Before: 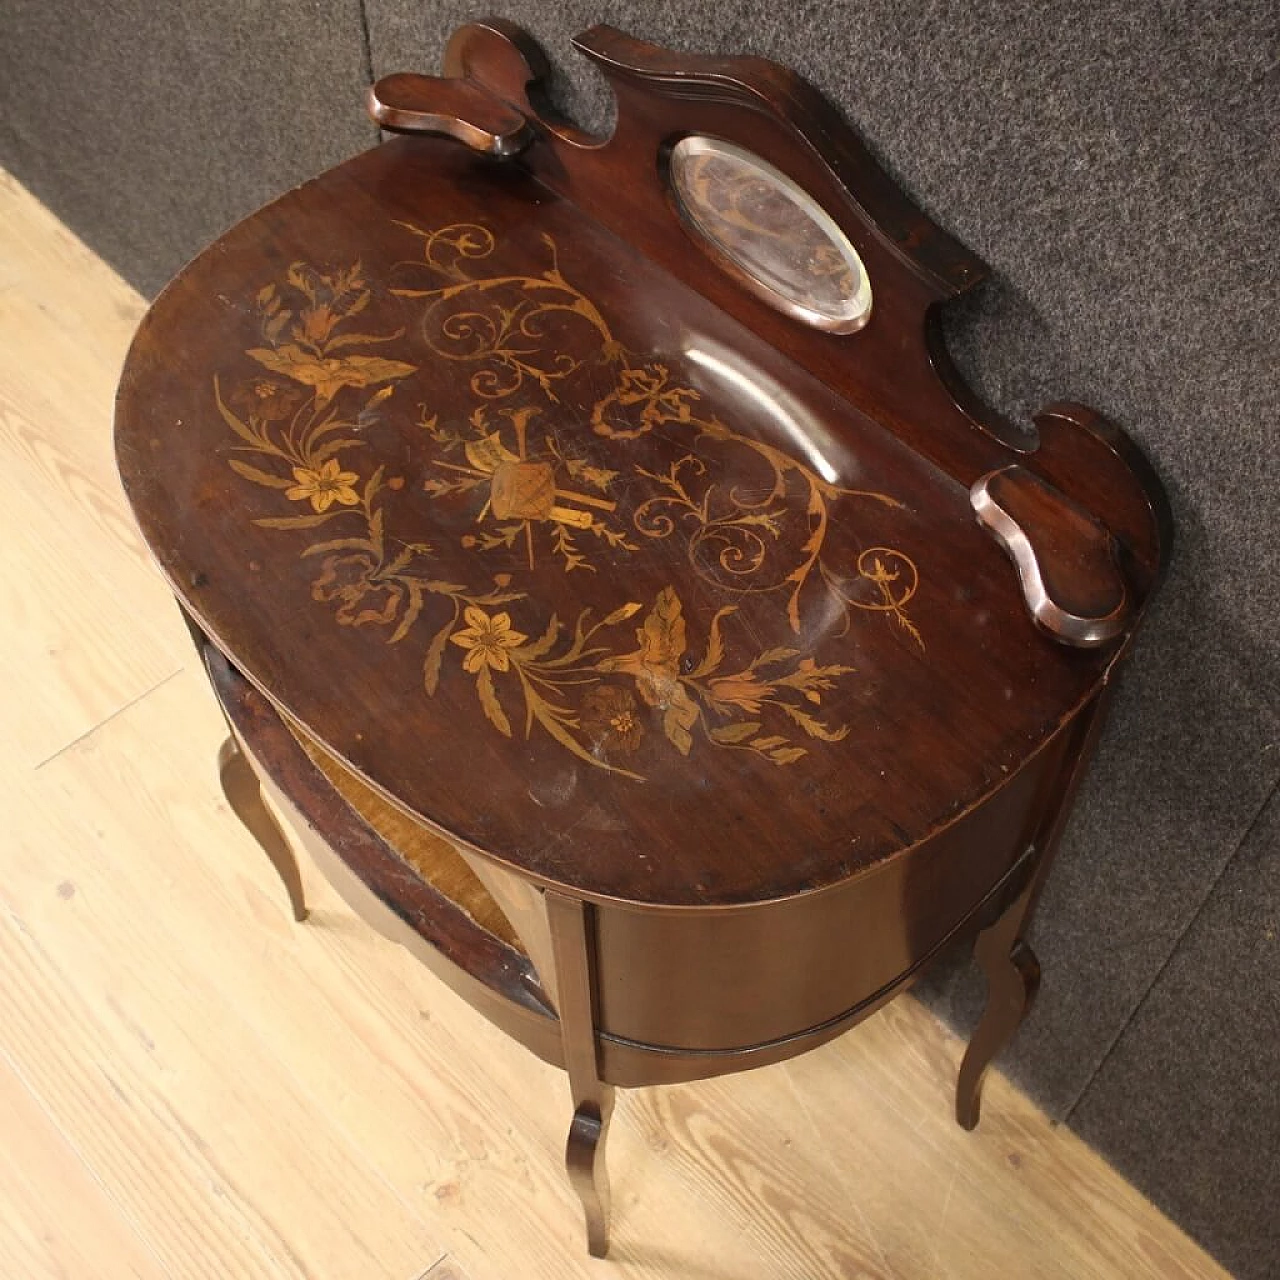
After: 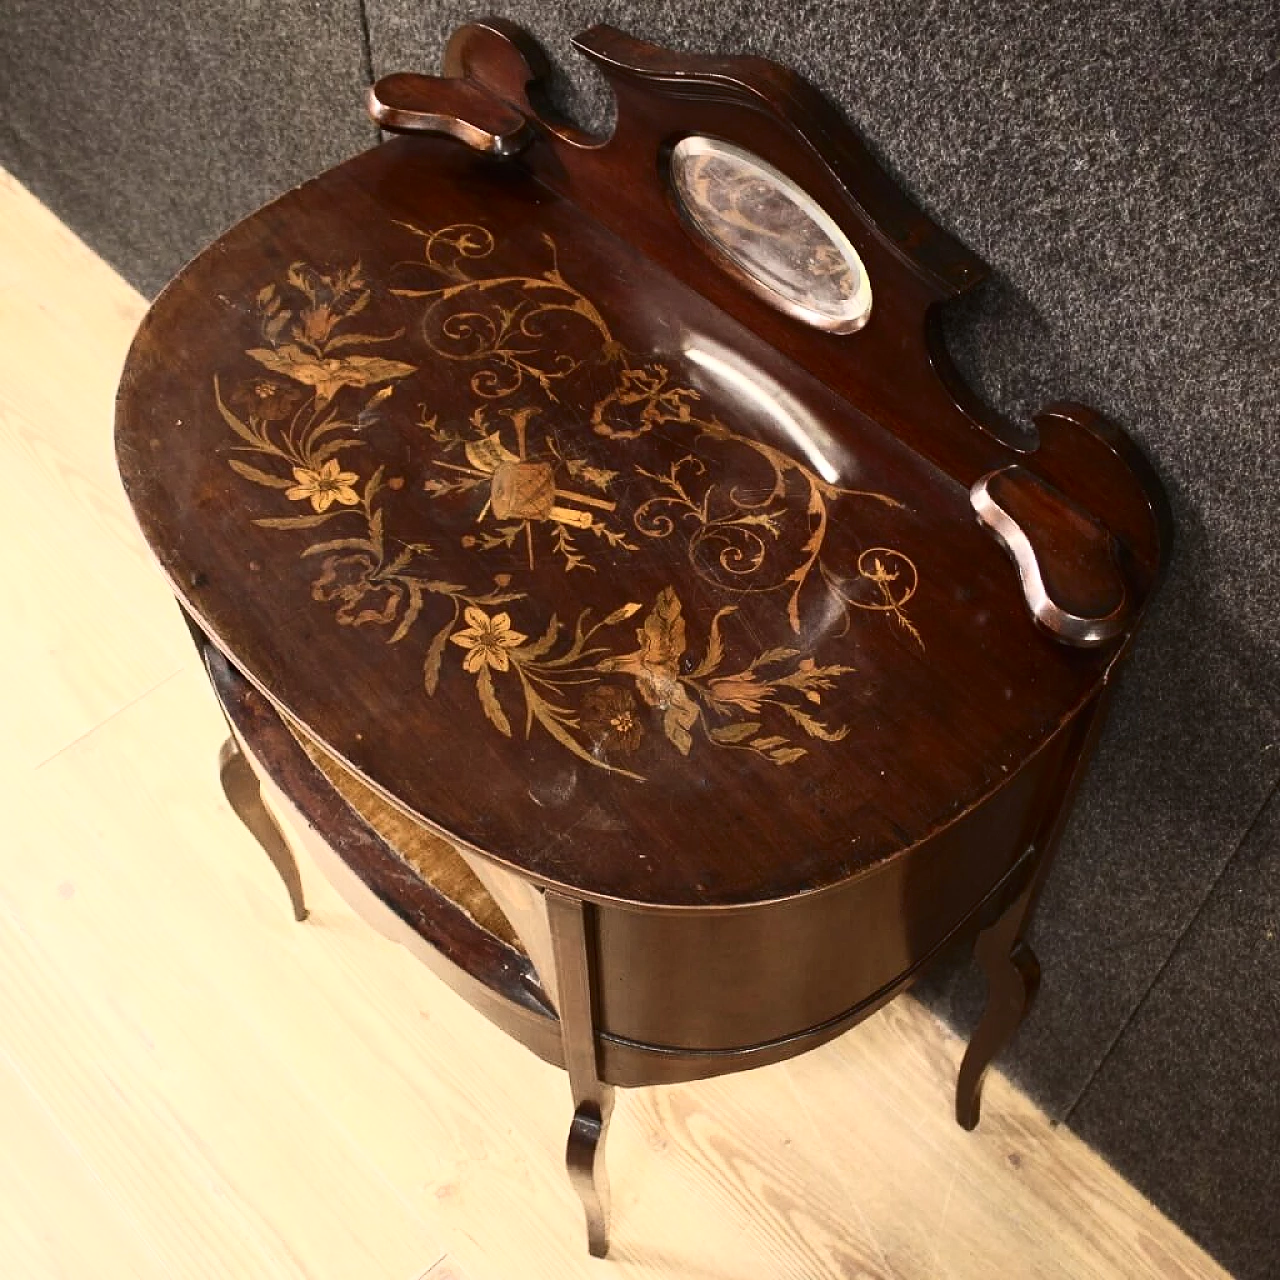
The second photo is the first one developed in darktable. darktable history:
contrast brightness saturation: contrast 0.376, brightness 0.1
